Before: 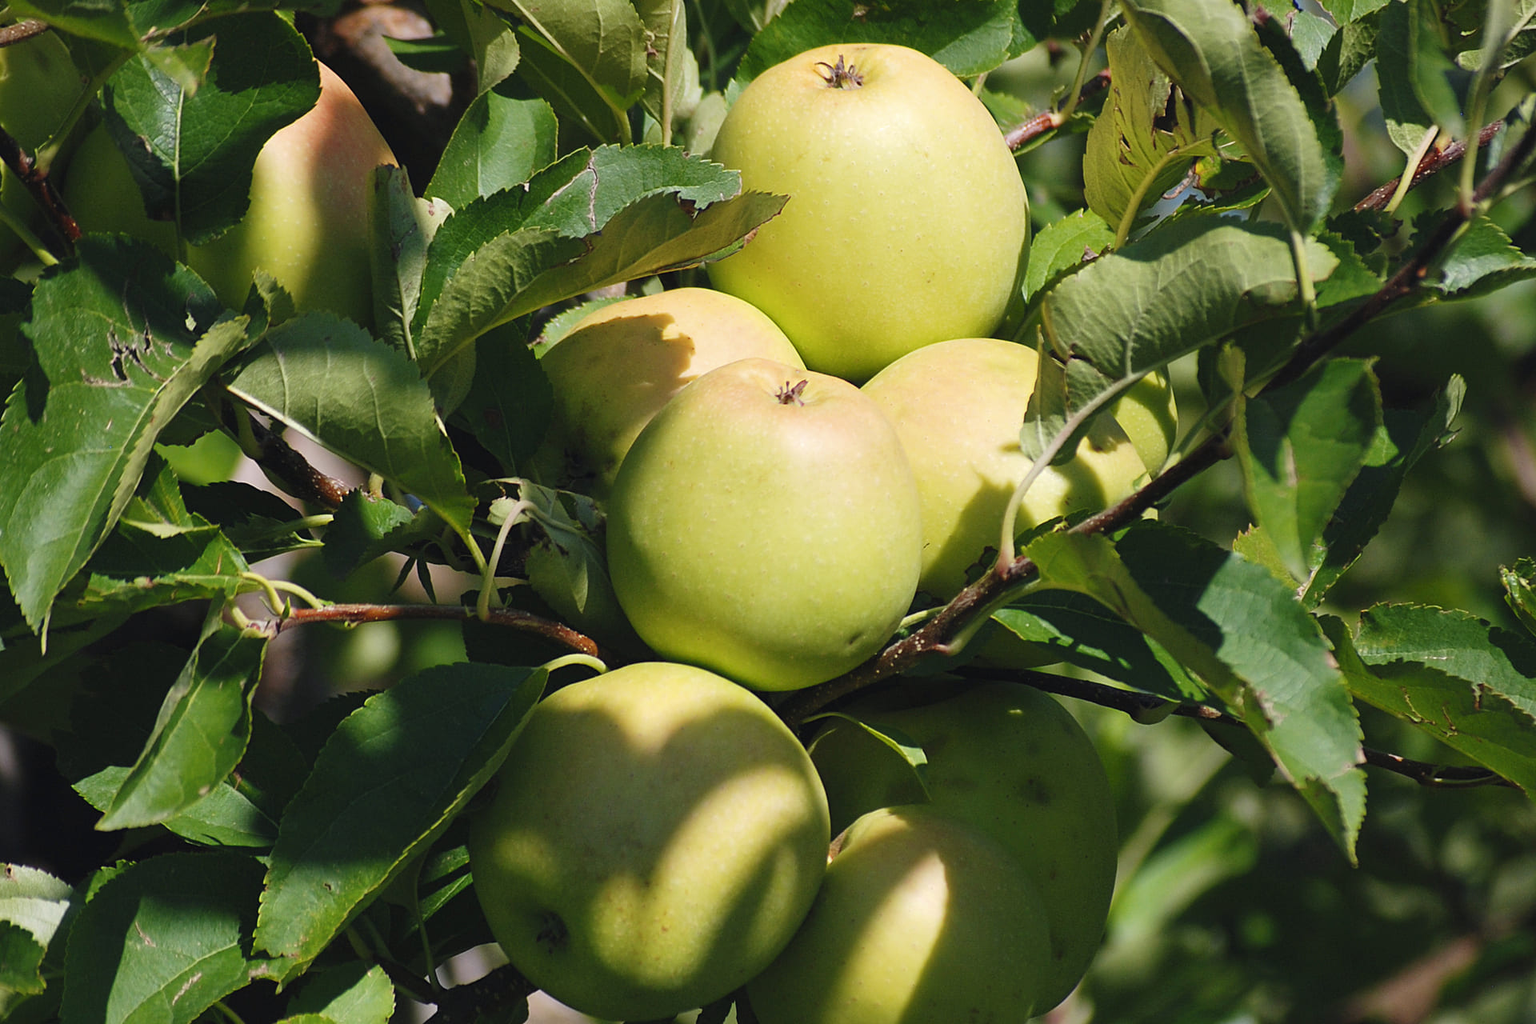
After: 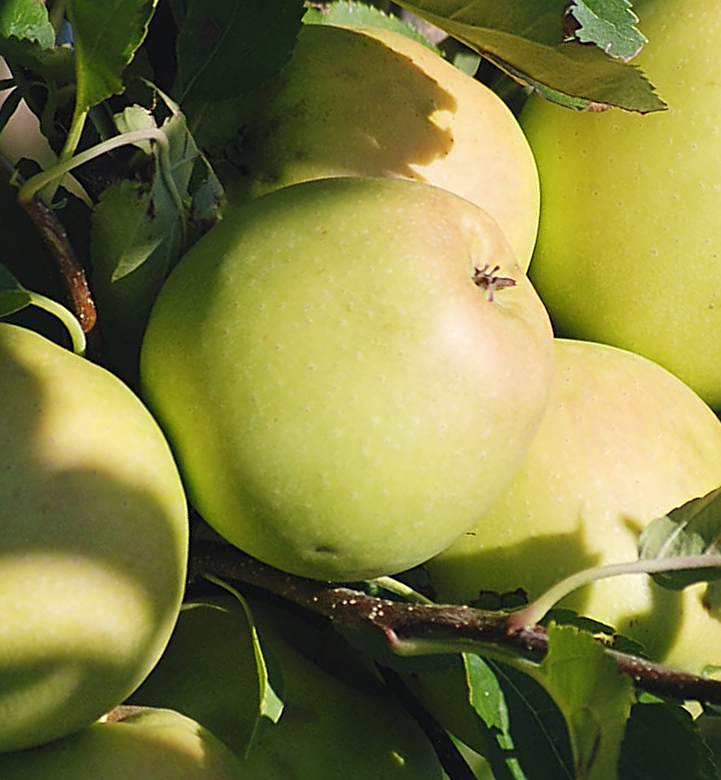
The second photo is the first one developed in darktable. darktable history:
sharpen: on, module defaults
crop and rotate: angle -46.14°, top 16.821%, right 0.829%, bottom 11.647%
